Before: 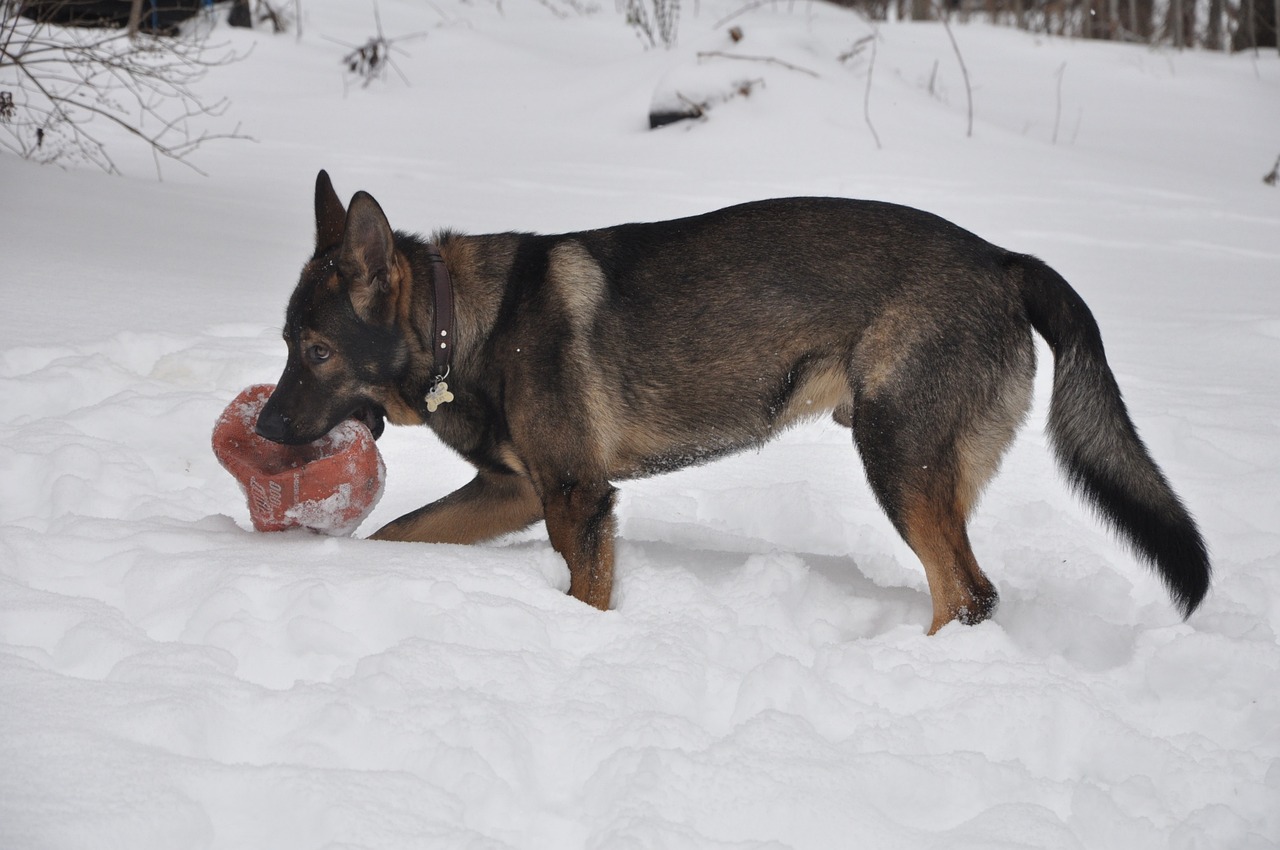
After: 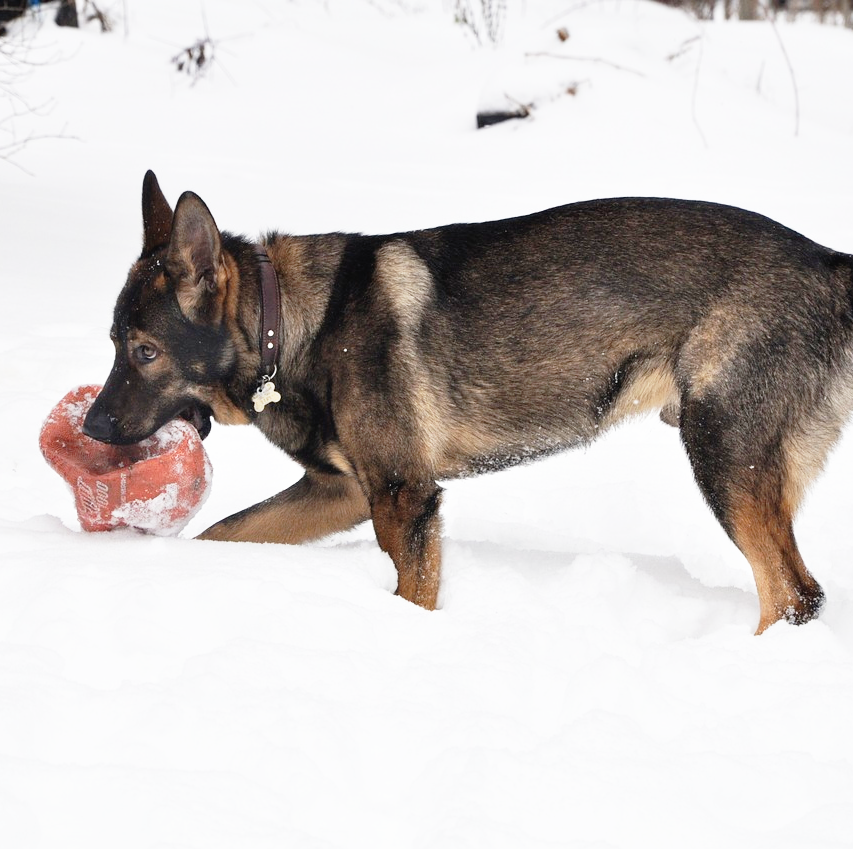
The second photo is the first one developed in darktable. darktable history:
crop and rotate: left 13.537%, right 19.796%
base curve: curves: ch0 [(0, 0) (0.012, 0.01) (0.073, 0.168) (0.31, 0.711) (0.645, 0.957) (1, 1)], preserve colors none
